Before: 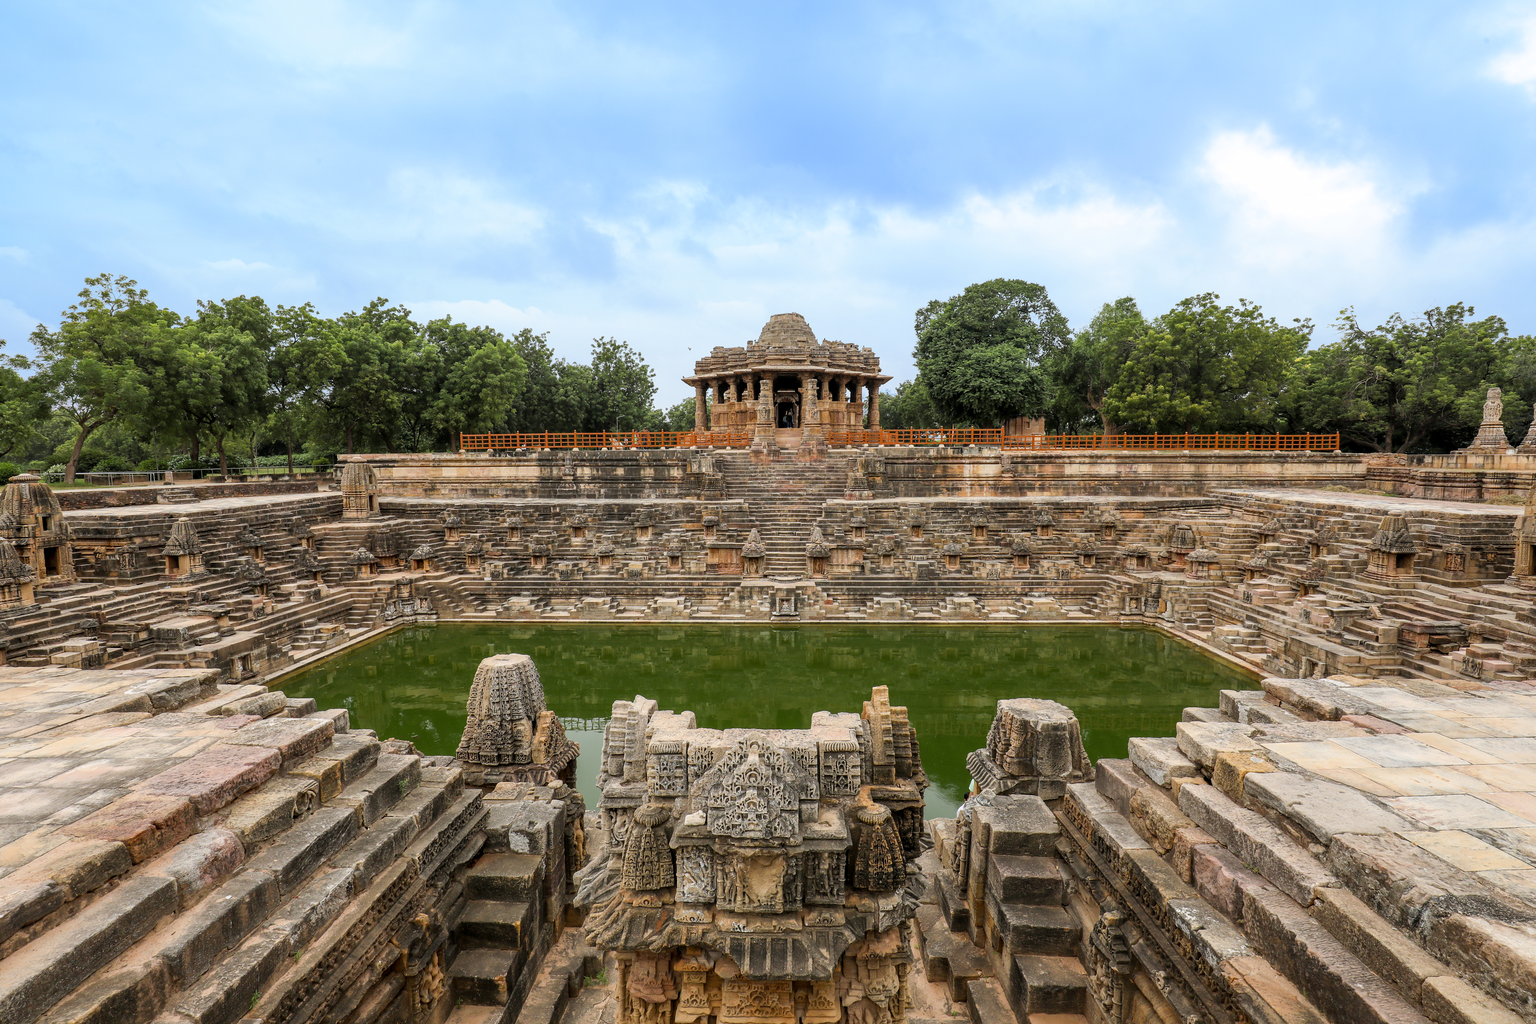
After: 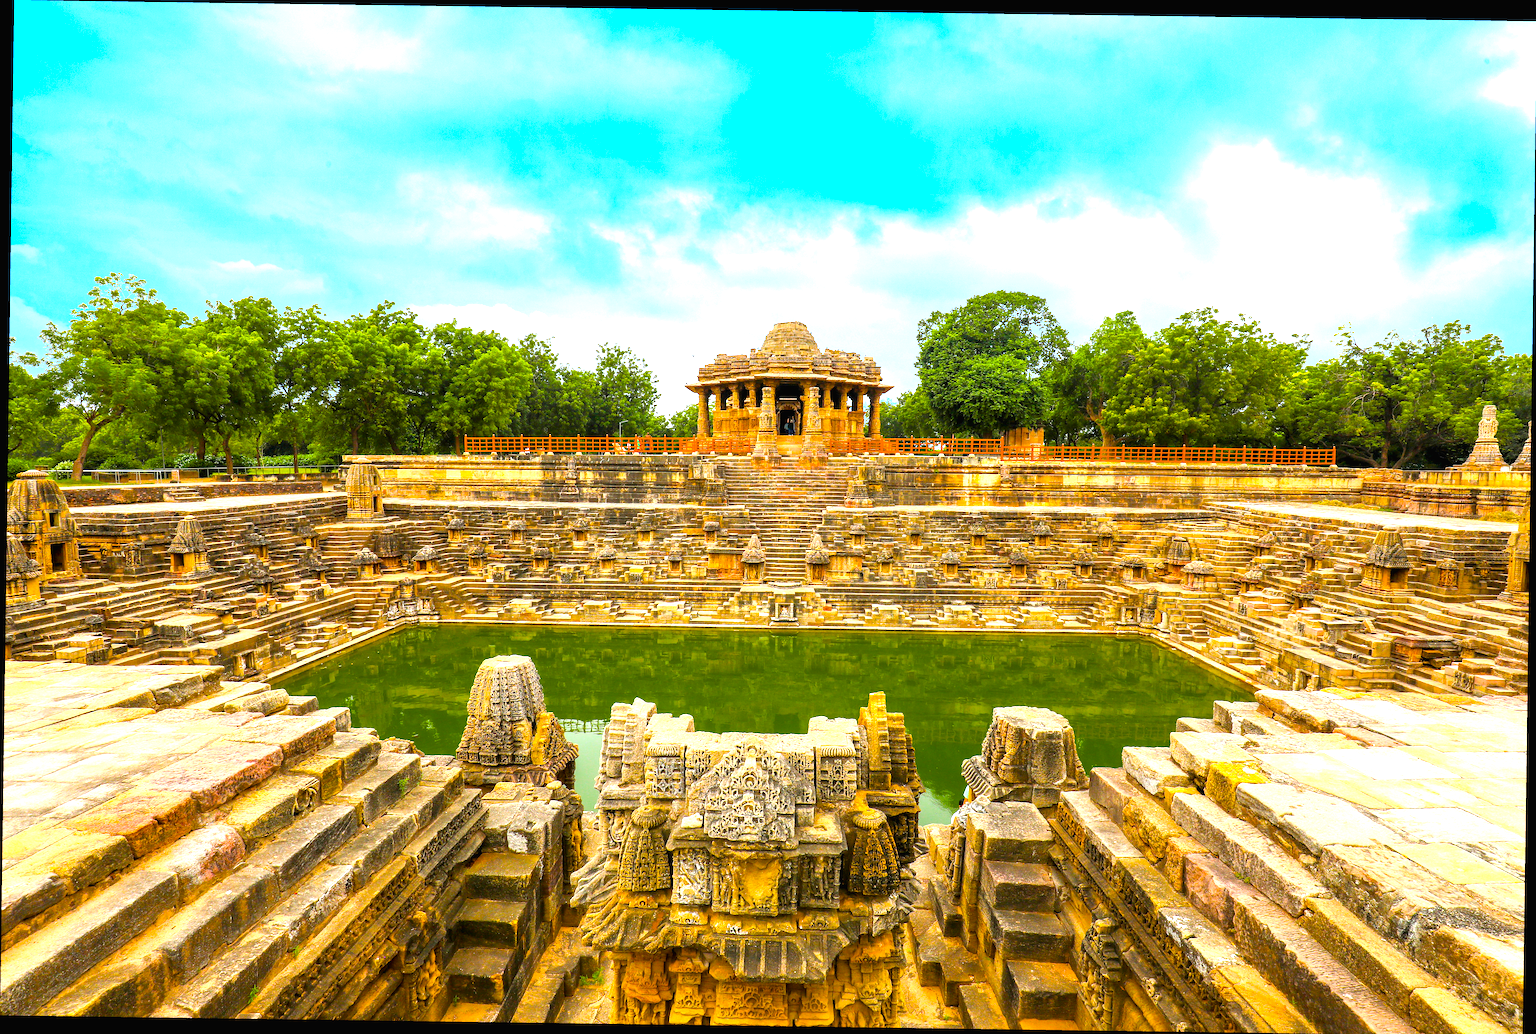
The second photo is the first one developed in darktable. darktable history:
contrast brightness saturation: contrast -0.02, brightness -0.01, saturation 0.03
color balance rgb: linear chroma grading › global chroma 42%, perceptual saturation grading › global saturation 42%, global vibrance 33%
rotate and perspective: rotation 0.8°, automatic cropping off
exposure: black level correction 0, exposure 1.2 EV, compensate highlight preservation false
crop: bottom 0.071%
